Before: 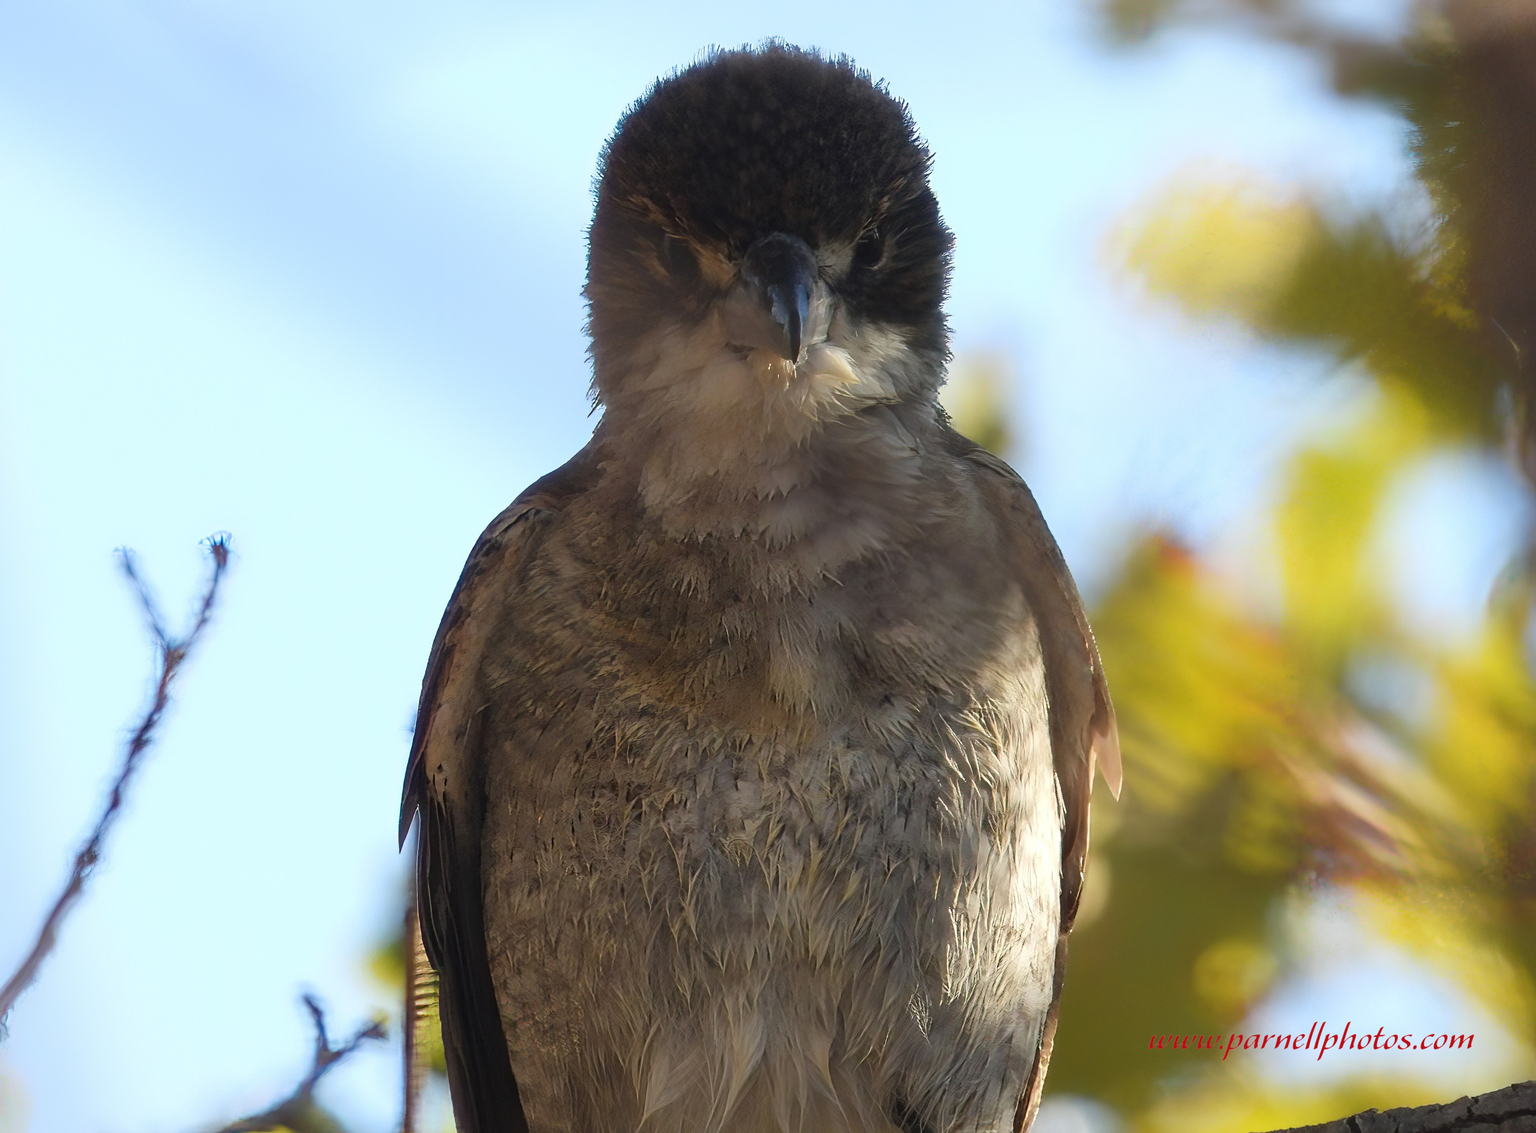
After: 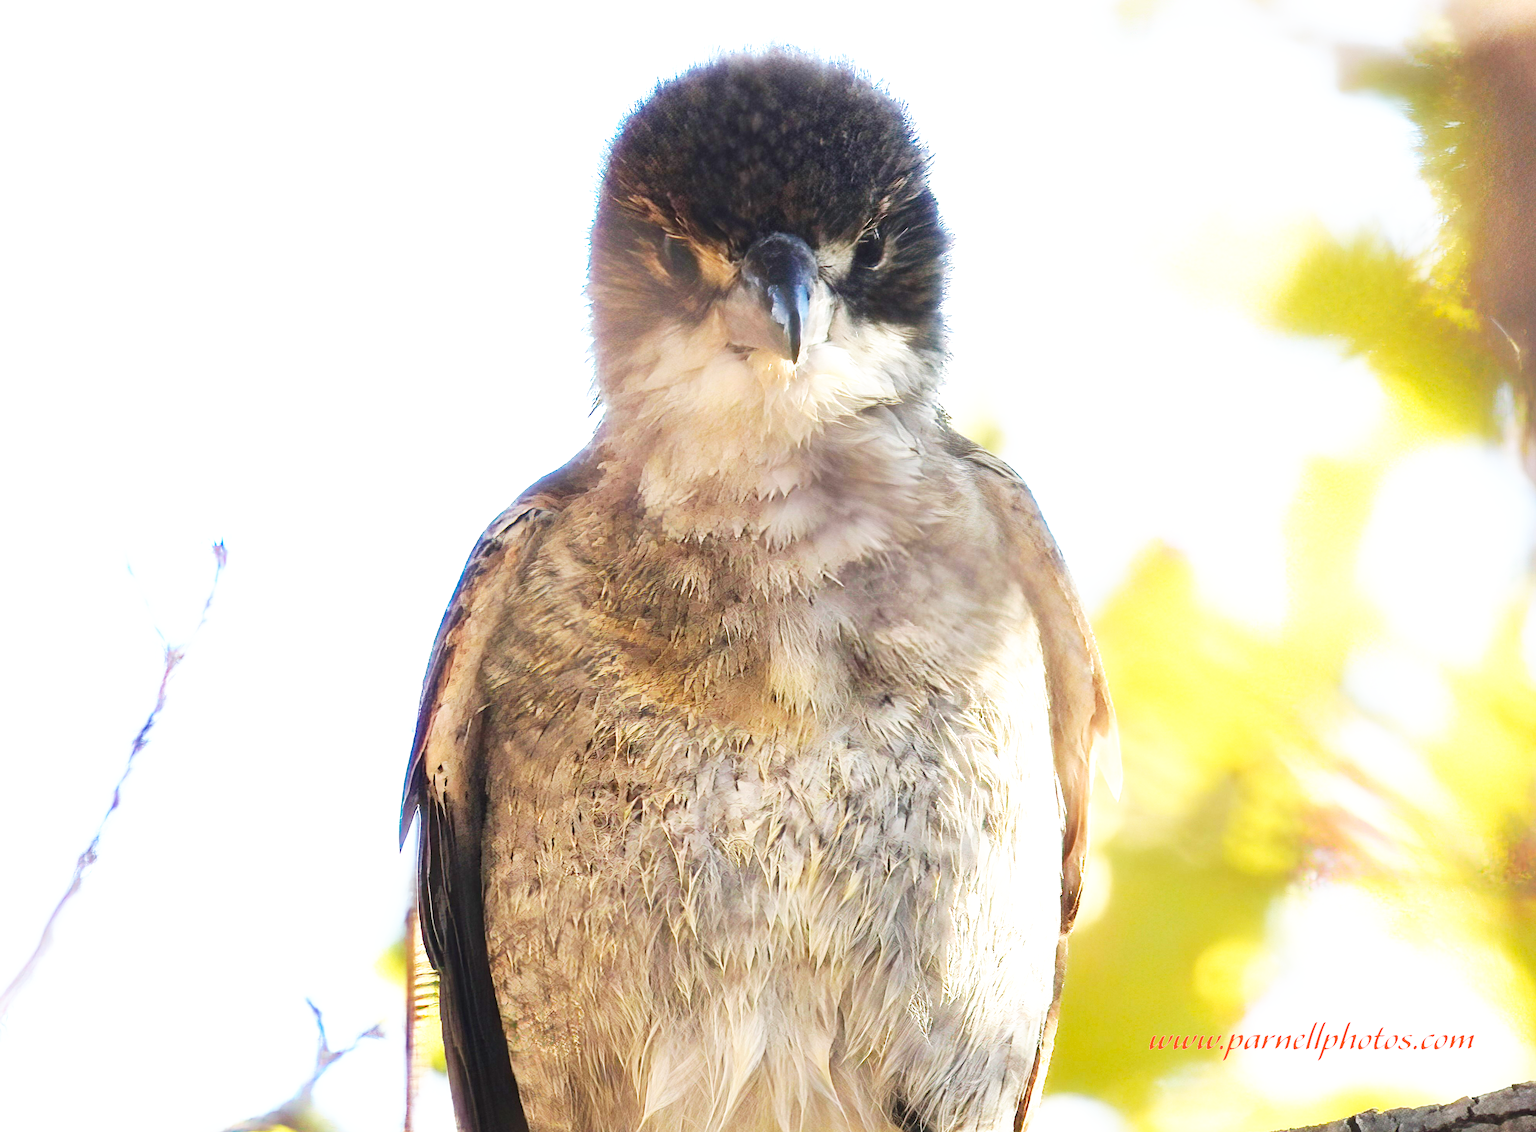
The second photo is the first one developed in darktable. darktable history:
exposure: black level correction 0, exposure 1.2 EV, compensate exposure bias true, compensate highlight preservation false
base curve: curves: ch0 [(0, 0) (0.007, 0.004) (0.027, 0.03) (0.046, 0.07) (0.207, 0.54) (0.442, 0.872) (0.673, 0.972) (1, 1)], preserve colors none
